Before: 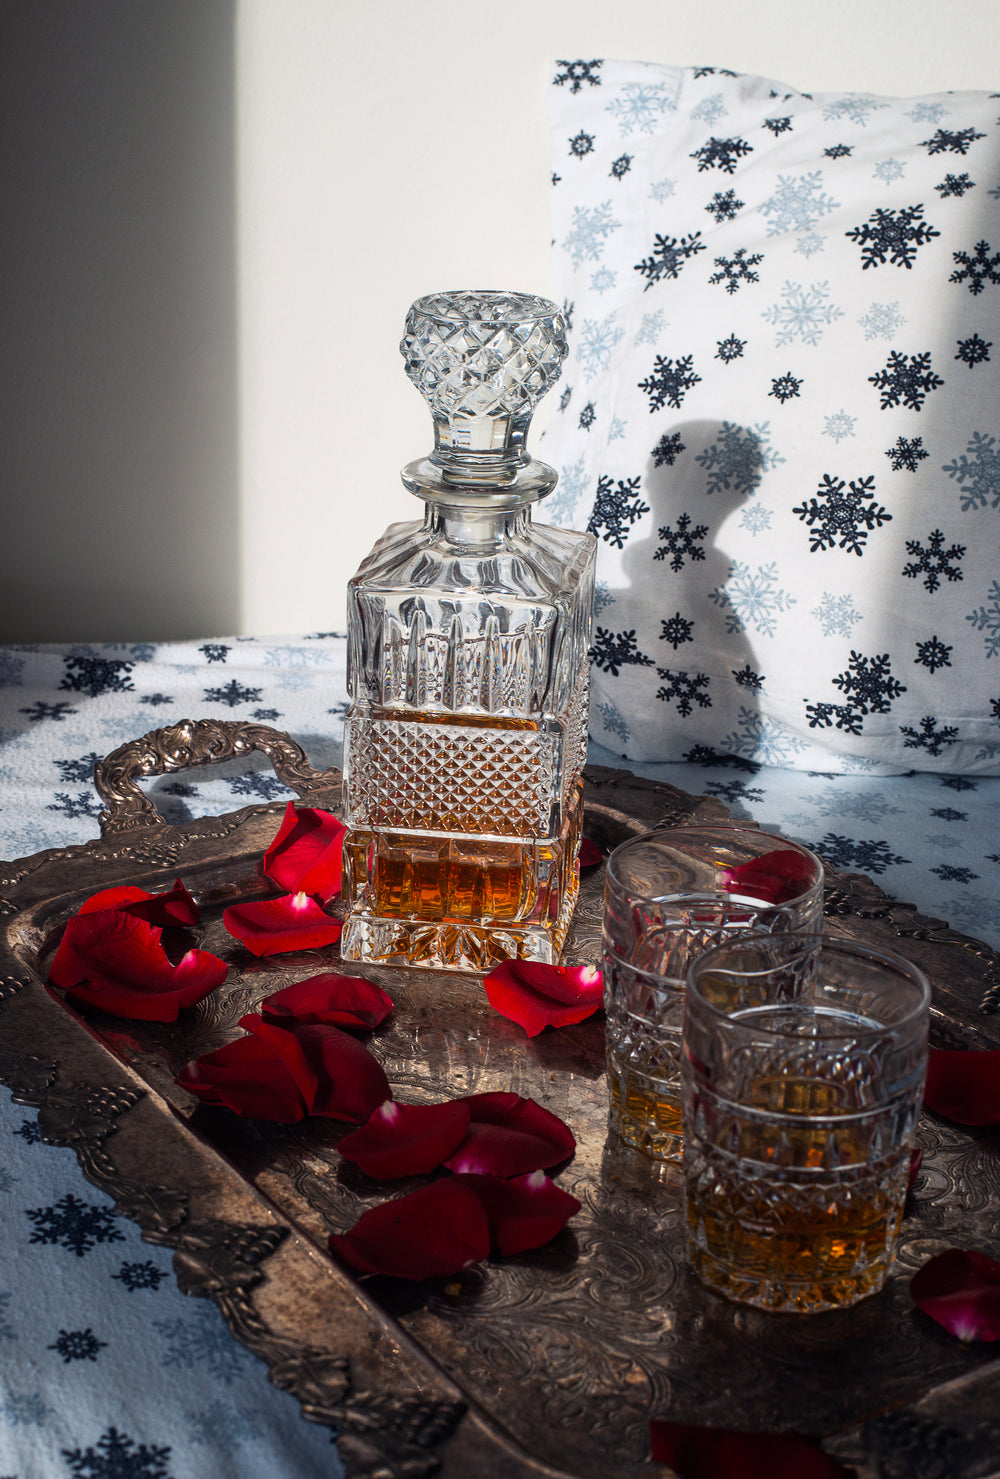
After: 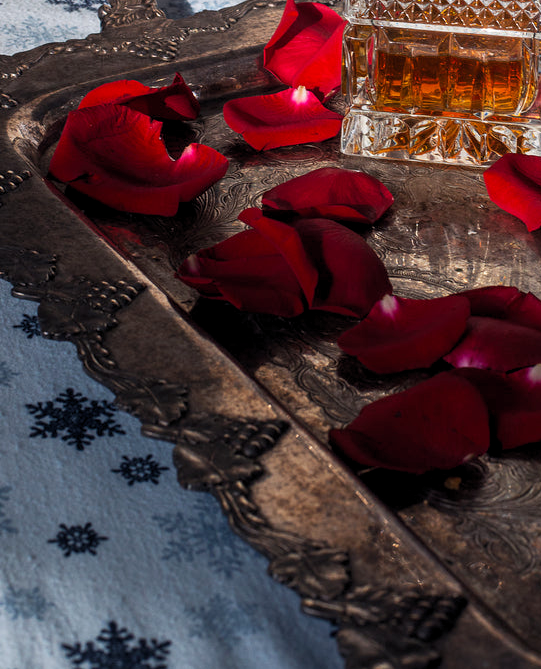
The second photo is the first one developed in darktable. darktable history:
crop and rotate: top 54.533%, right 45.849%, bottom 0.219%
tone equalizer: on, module defaults
levels: levels [0.018, 0.493, 1]
